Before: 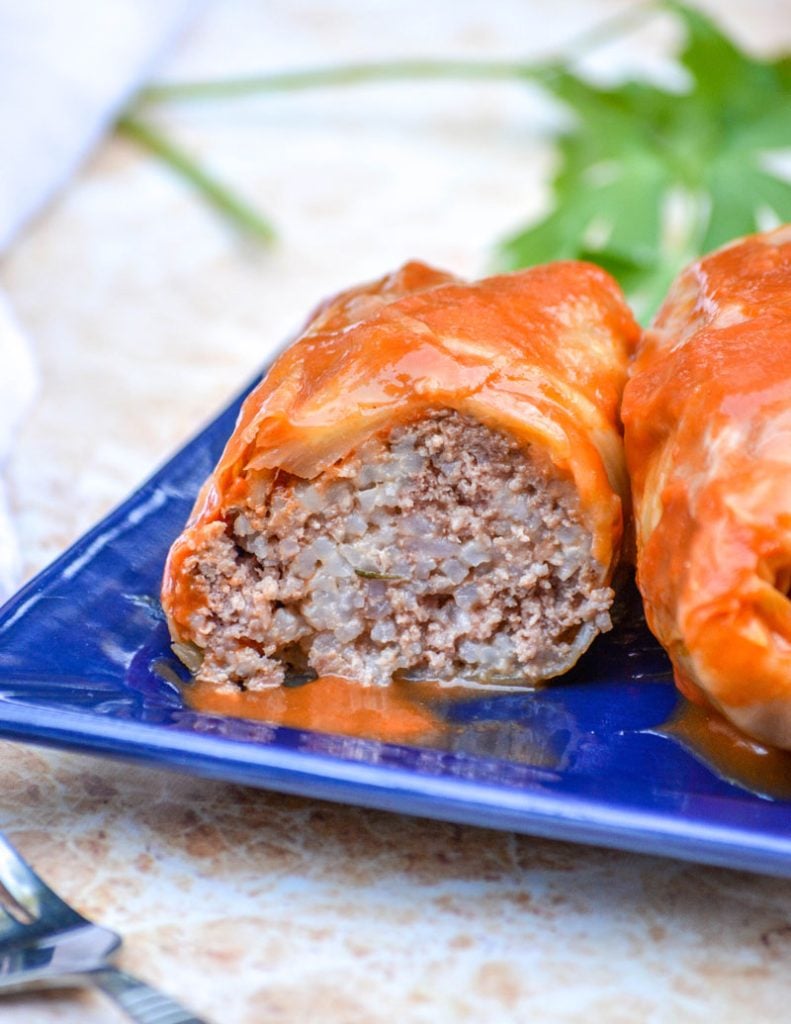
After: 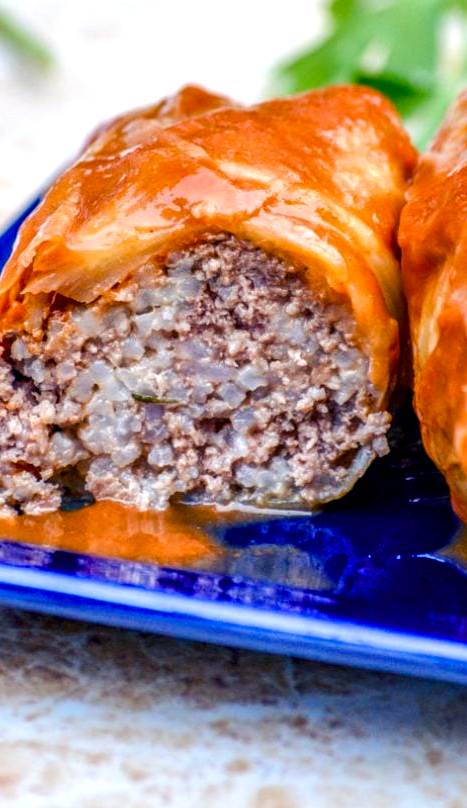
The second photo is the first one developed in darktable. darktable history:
local contrast: highlights 30%, detail 135%
color balance rgb: shadows lift › luminance -40.963%, shadows lift › chroma 14.301%, shadows lift › hue 258.34°, power › hue 309.2°, perceptual saturation grading › global saturation 27.808%, perceptual saturation grading › highlights -25.516%, perceptual saturation grading › mid-tones 25.338%, perceptual saturation grading › shadows 50.141%, global vibrance 5.18%, contrast 2.895%
crop and rotate: left 28.233%, top 17.257%, right 12.699%, bottom 3.769%
